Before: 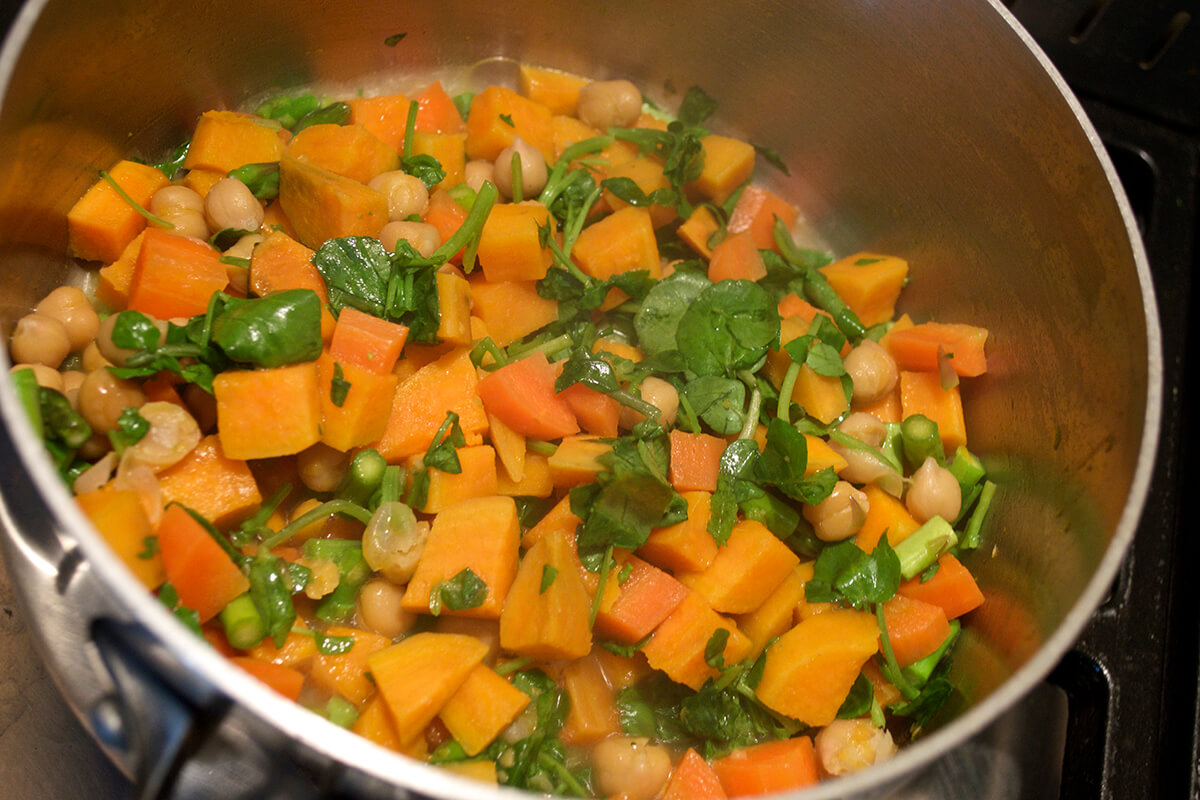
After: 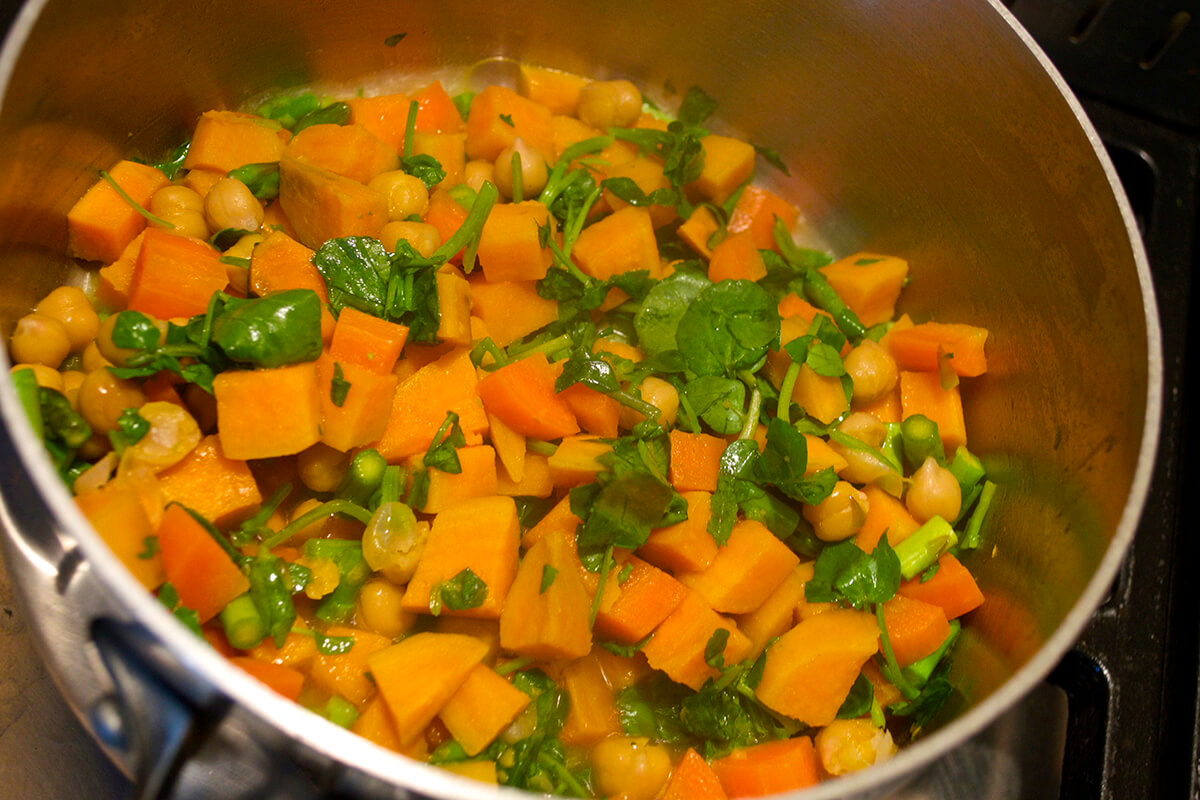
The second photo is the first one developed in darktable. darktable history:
white balance: emerald 1
color balance rgb: perceptual saturation grading › global saturation 25%, global vibrance 20%
